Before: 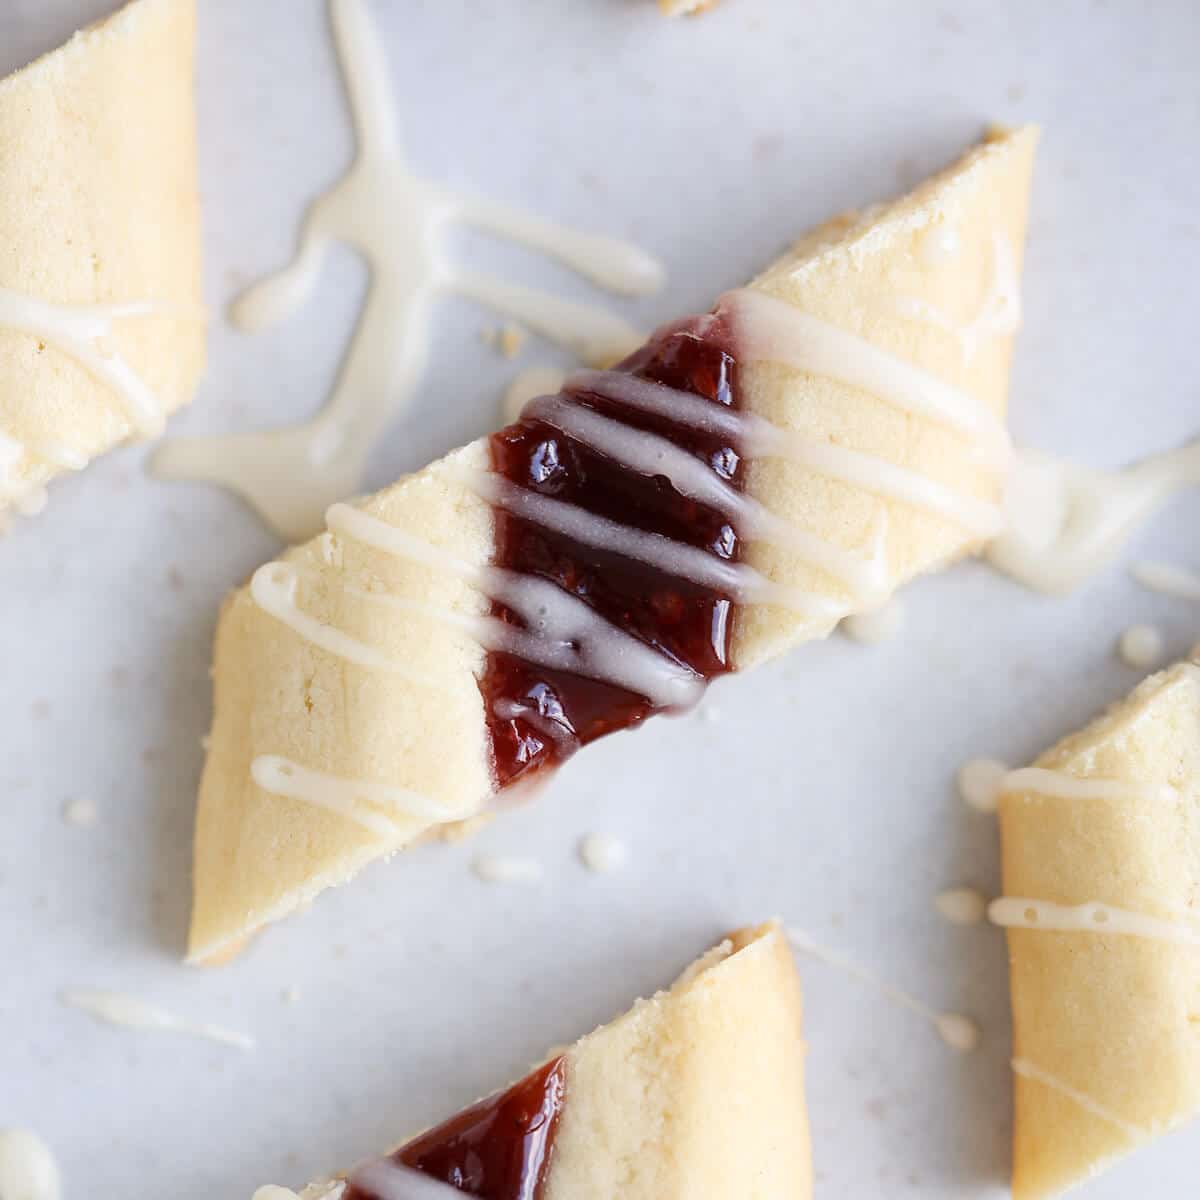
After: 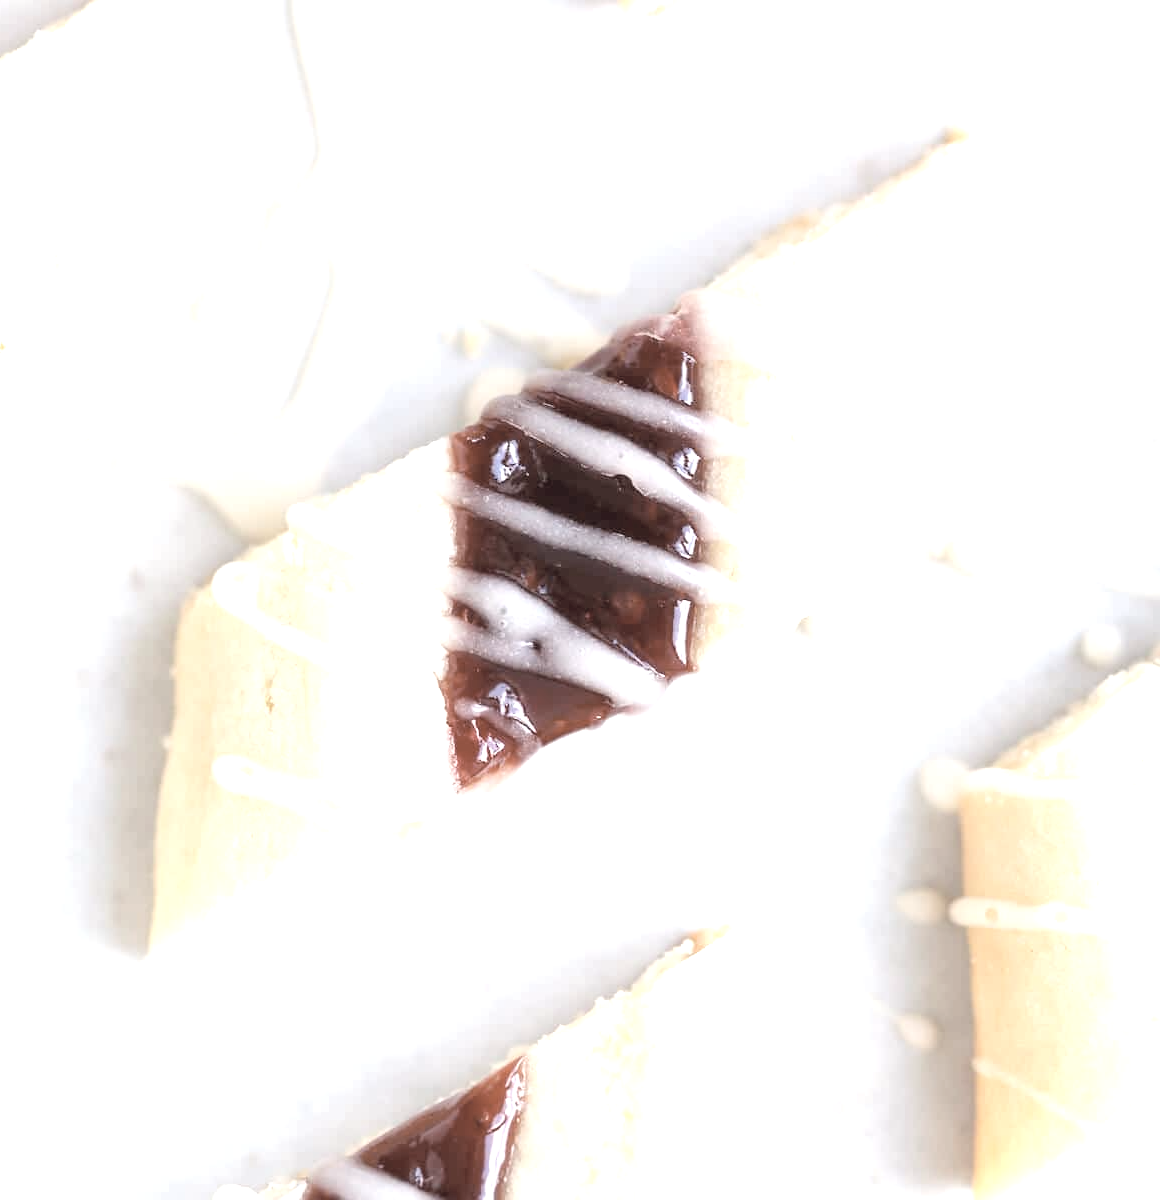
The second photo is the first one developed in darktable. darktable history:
exposure: black level correction 0, exposure 1.121 EV, compensate highlight preservation false
crop and rotate: left 3.297%
contrast brightness saturation: brightness 0.182, saturation -0.487
